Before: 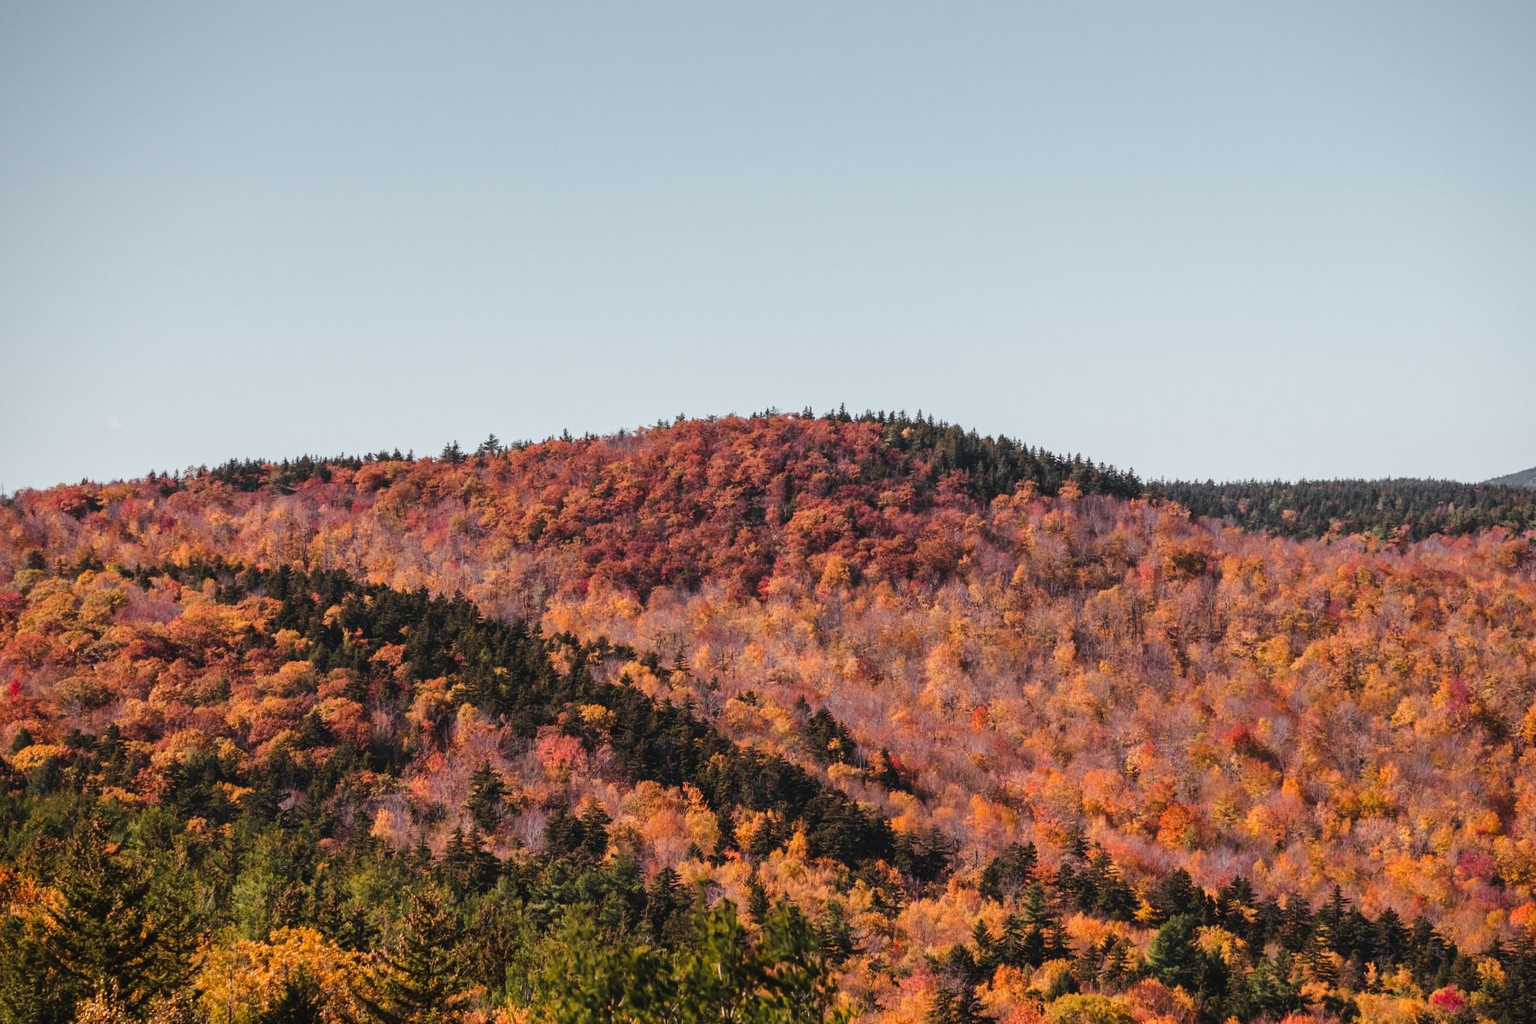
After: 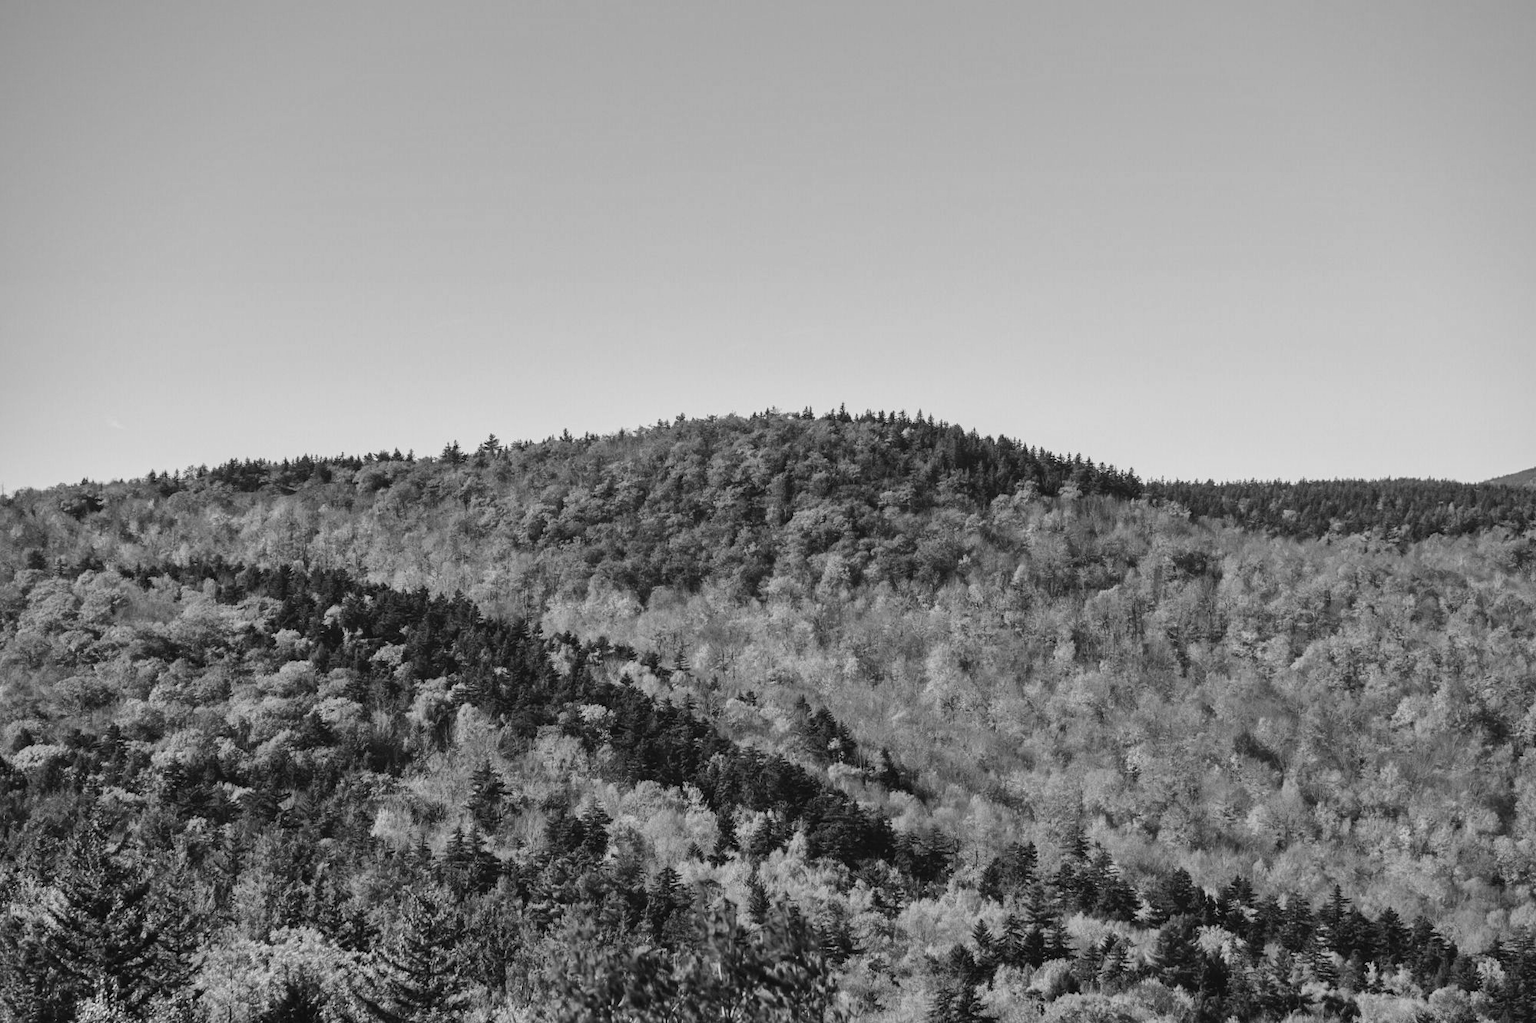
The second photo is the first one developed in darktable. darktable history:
monochrome: on, module defaults
shadows and highlights: soften with gaussian
